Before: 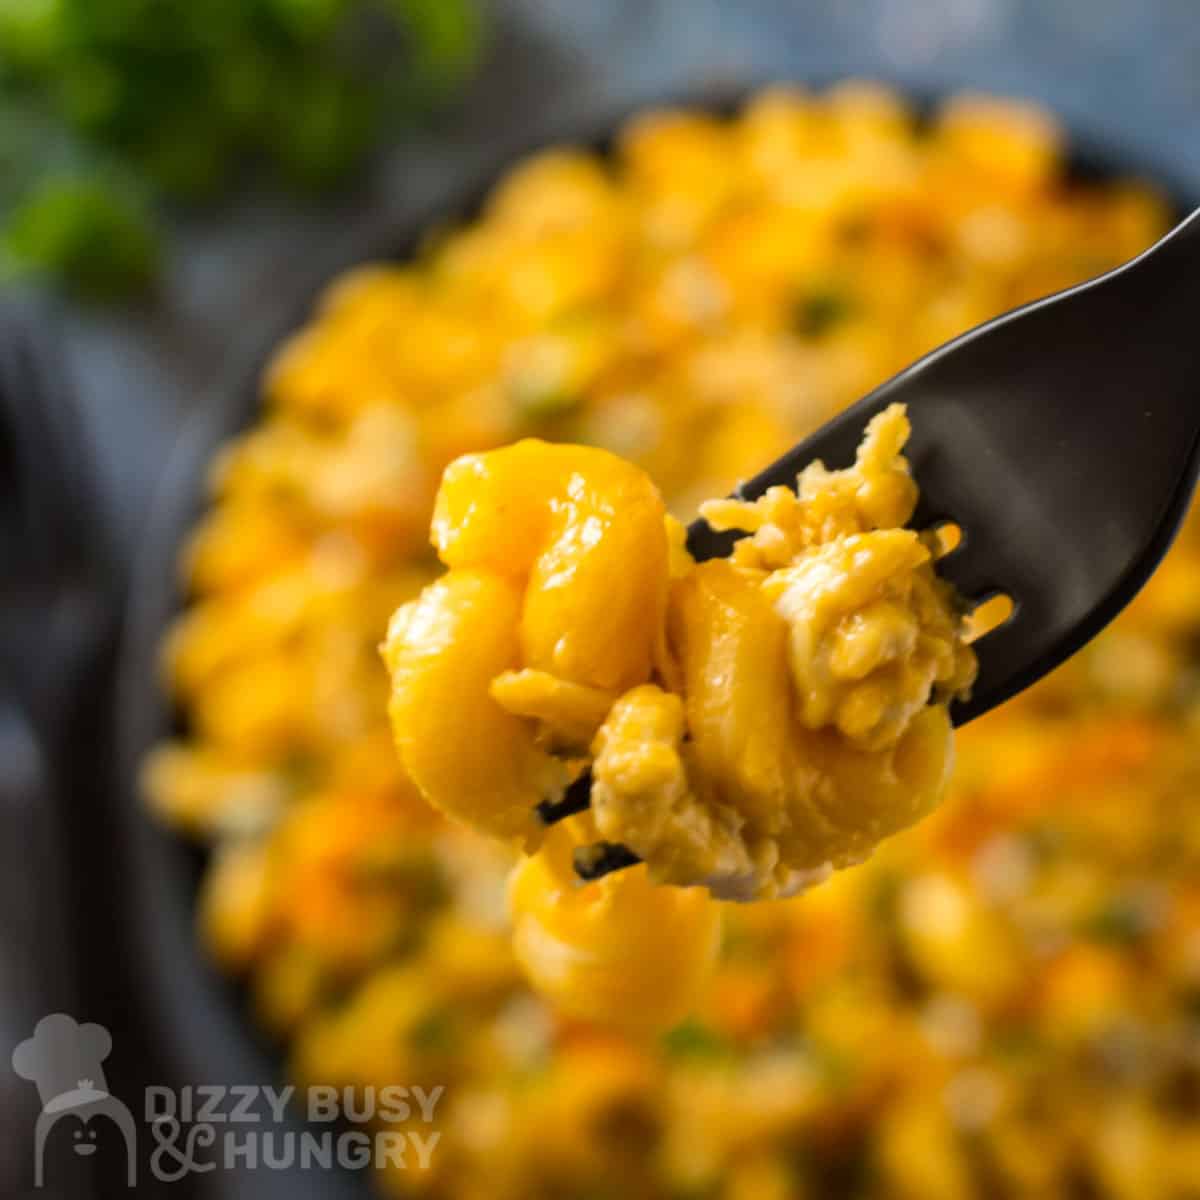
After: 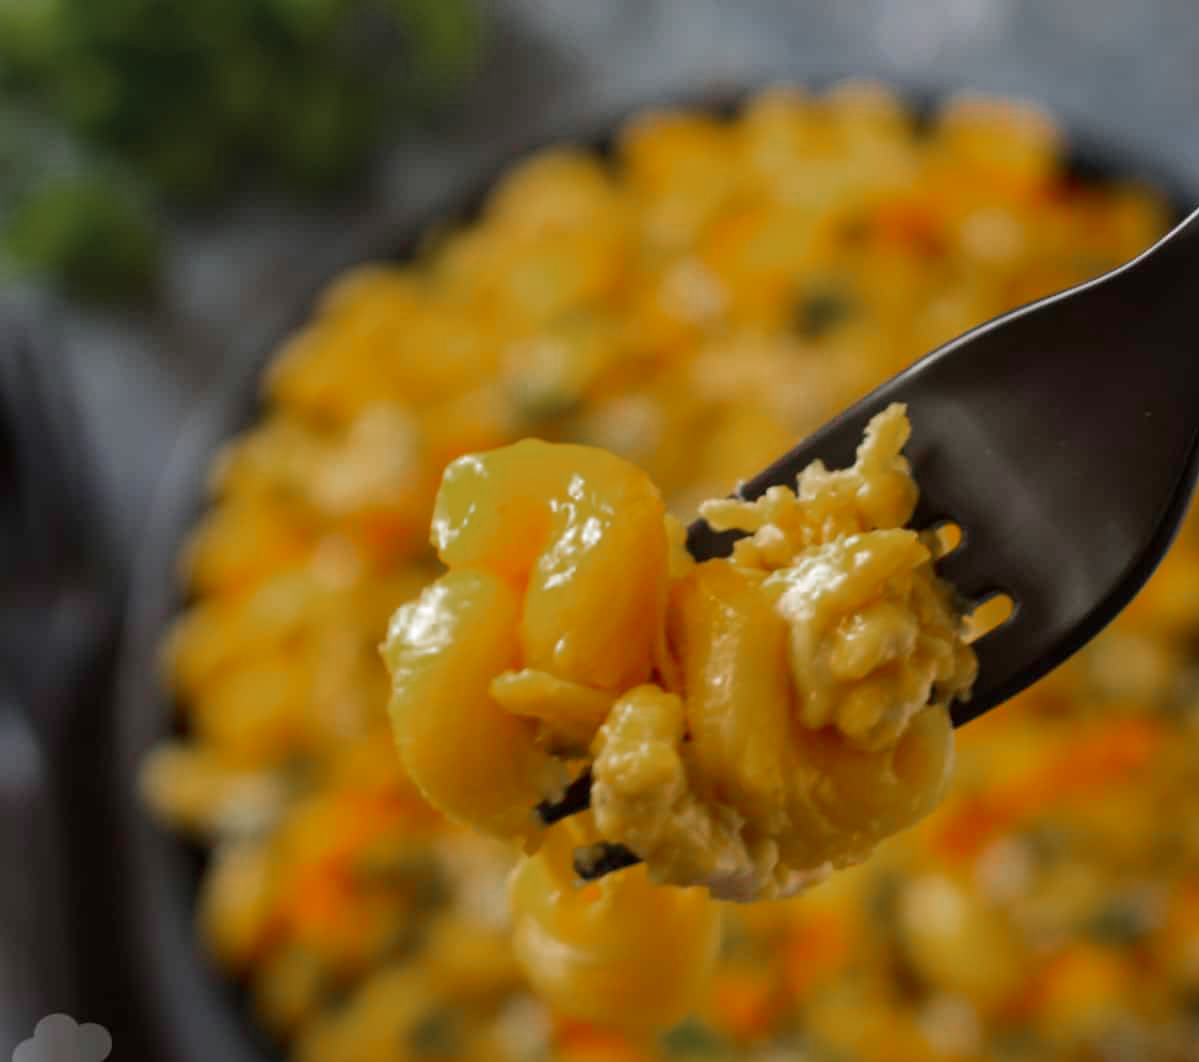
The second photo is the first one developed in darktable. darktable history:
crop and rotate: top 0%, bottom 11.49%
color zones: curves: ch0 [(0, 0.48) (0.209, 0.398) (0.305, 0.332) (0.429, 0.493) (0.571, 0.5) (0.714, 0.5) (0.857, 0.5) (1, 0.48)]; ch1 [(0, 0.736) (0.143, 0.625) (0.225, 0.371) (0.429, 0.256) (0.571, 0.241) (0.714, 0.213) (0.857, 0.48) (1, 0.736)]; ch2 [(0, 0.448) (0.143, 0.498) (0.286, 0.5) (0.429, 0.5) (0.571, 0.5) (0.714, 0.5) (0.857, 0.5) (1, 0.448)]
